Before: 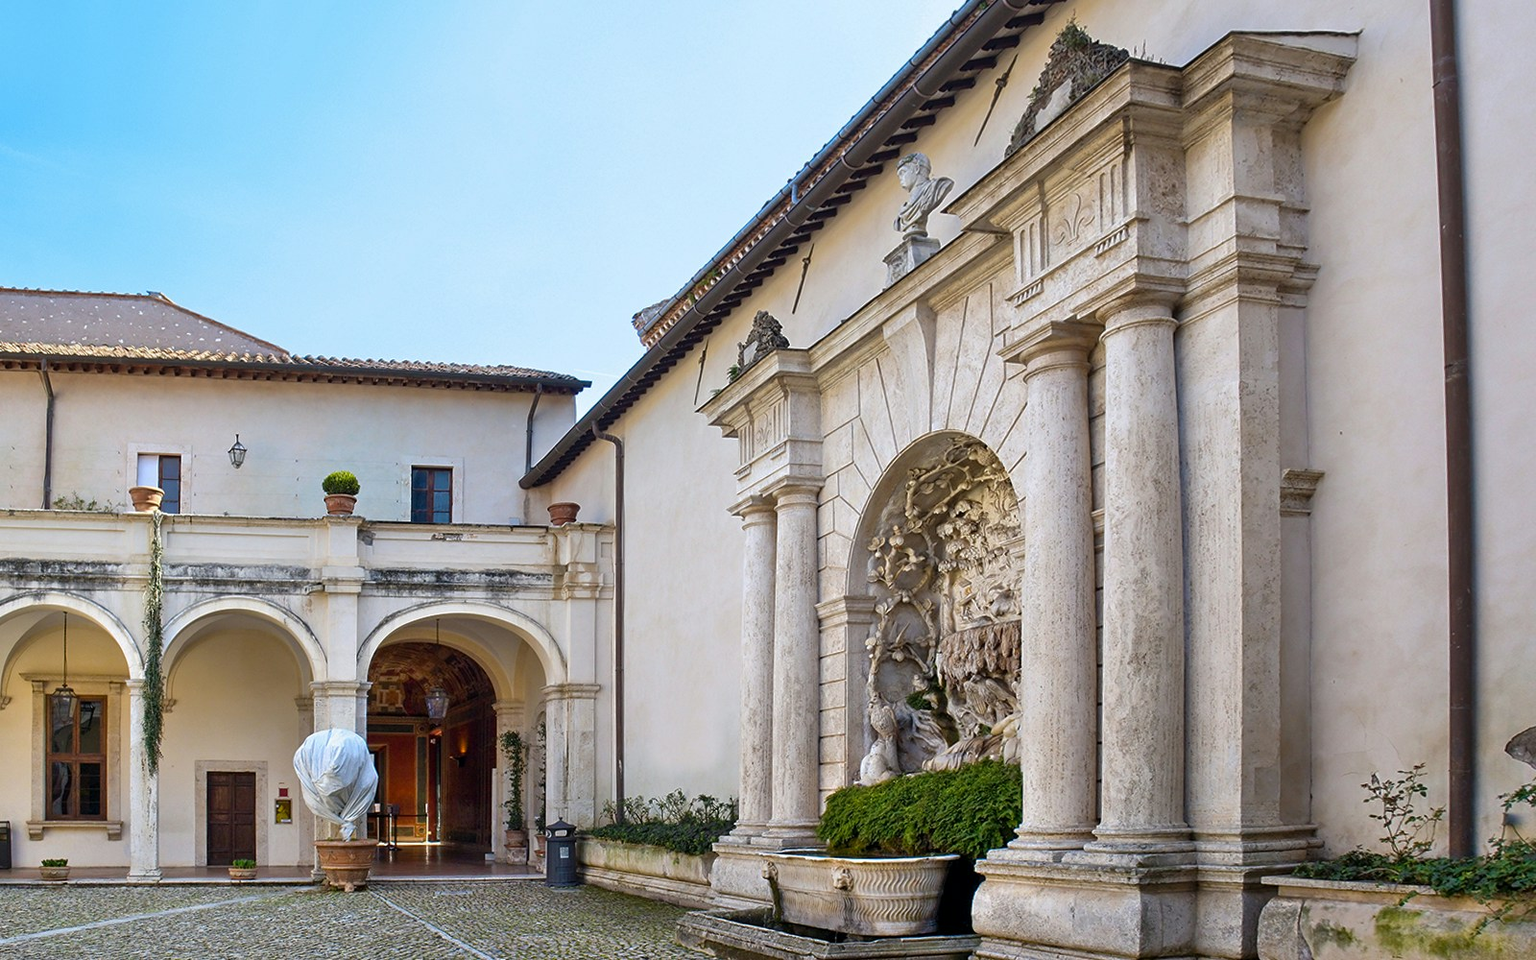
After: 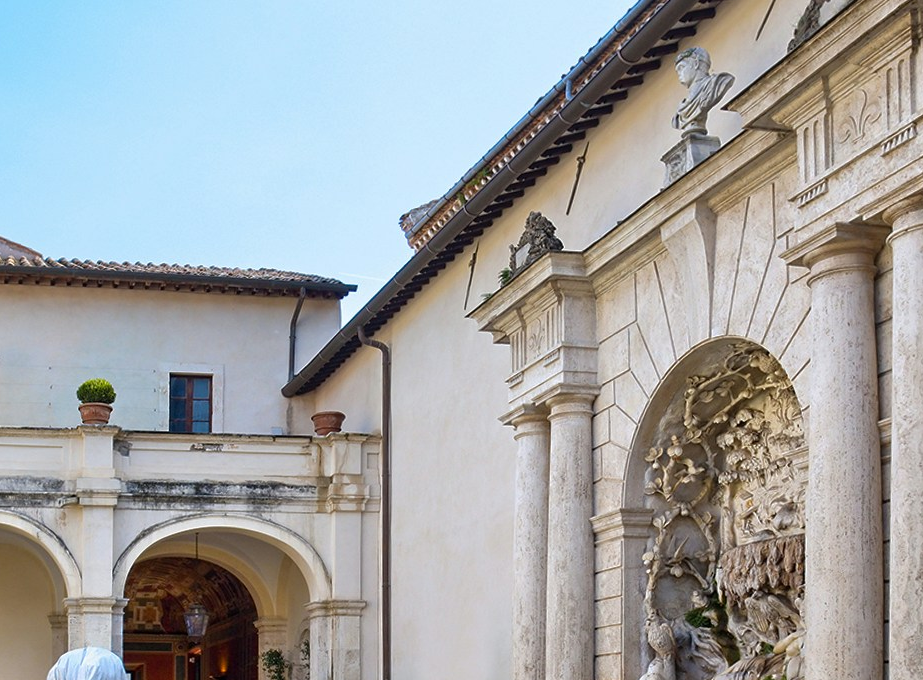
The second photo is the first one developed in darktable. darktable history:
crop: left 16.198%, top 11.202%, right 26.071%, bottom 20.709%
